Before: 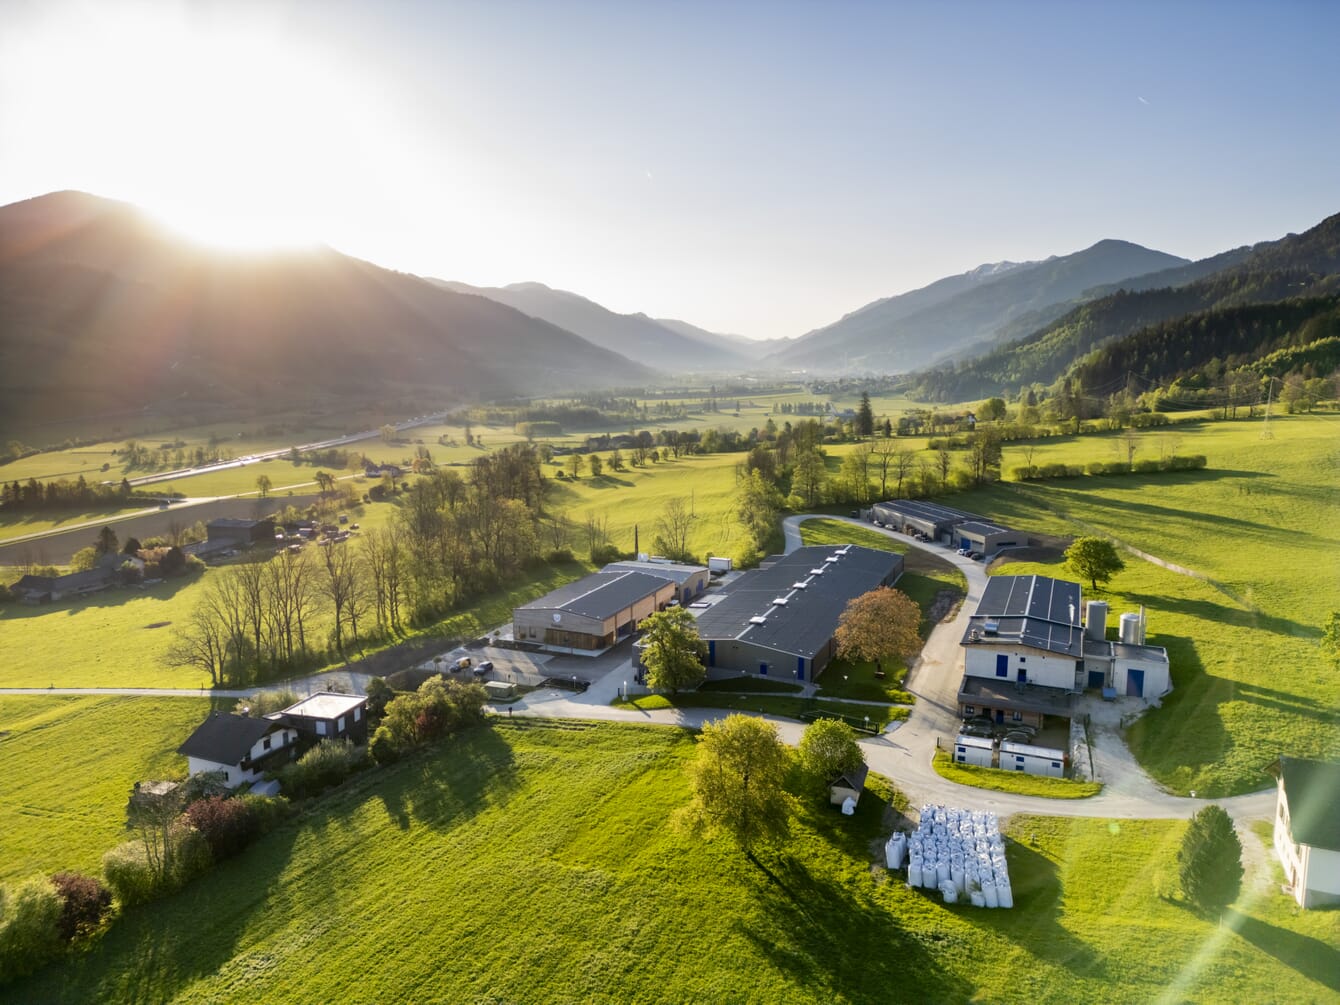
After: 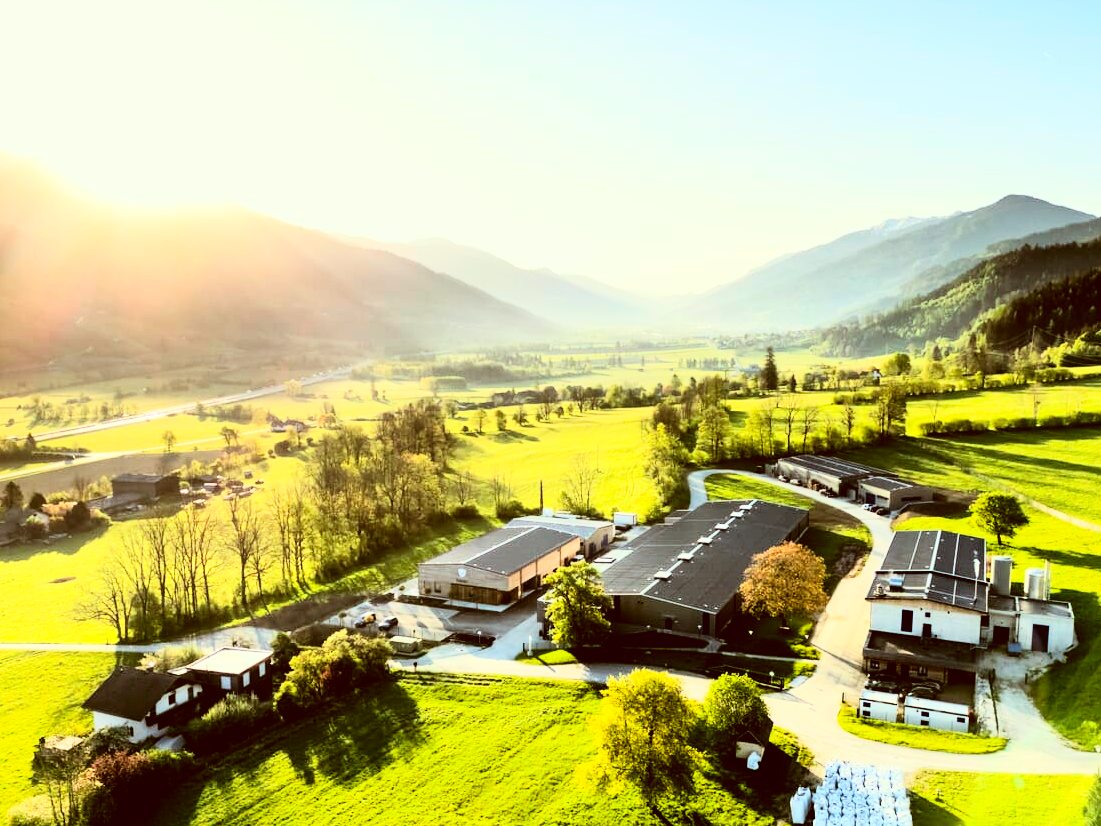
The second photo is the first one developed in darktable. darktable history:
color correction: highlights a* -5.94, highlights b* 9.48, shadows a* 10.12, shadows b* 23.94
rgb curve: curves: ch0 [(0, 0) (0.21, 0.15) (0.24, 0.21) (0.5, 0.75) (0.75, 0.96) (0.89, 0.99) (1, 1)]; ch1 [(0, 0.02) (0.21, 0.13) (0.25, 0.2) (0.5, 0.67) (0.75, 0.9) (0.89, 0.97) (1, 1)]; ch2 [(0, 0.02) (0.21, 0.13) (0.25, 0.2) (0.5, 0.67) (0.75, 0.9) (0.89, 0.97) (1, 1)], compensate middle gray true
crop and rotate: left 7.196%, top 4.574%, right 10.605%, bottom 13.178%
